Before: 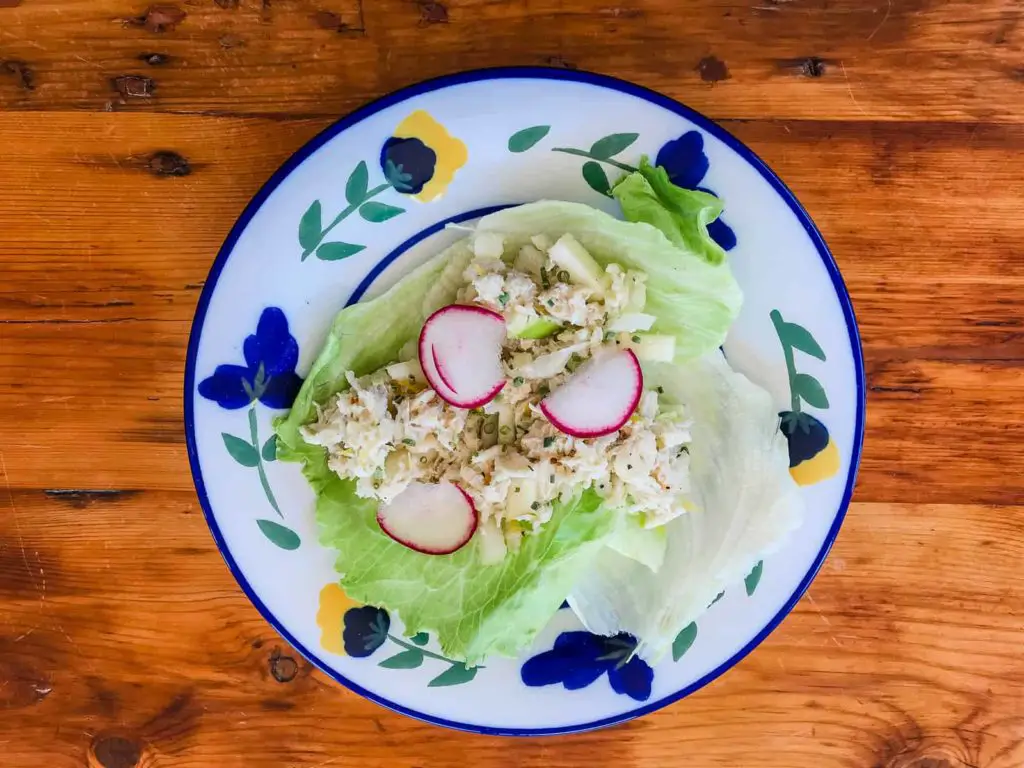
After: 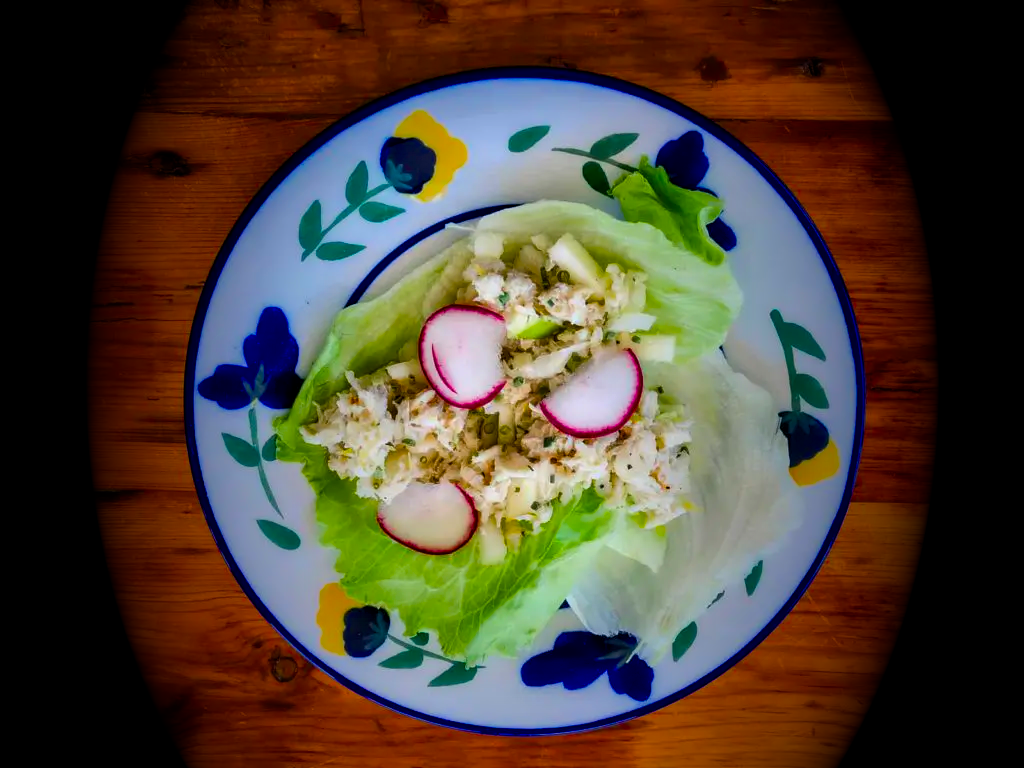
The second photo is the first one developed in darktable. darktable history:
color balance rgb: linear chroma grading › global chroma 10%, perceptual saturation grading › global saturation 30%, global vibrance 10%
vignetting: fall-off start 15.9%, fall-off radius 100%, brightness -1, saturation 0.5, width/height ratio 0.719
contrast equalizer: y [[0.514, 0.573, 0.581, 0.508, 0.5, 0.5], [0.5 ×6], [0.5 ×6], [0 ×6], [0 ×6]]
shadows and highlights: soften with gaussian
